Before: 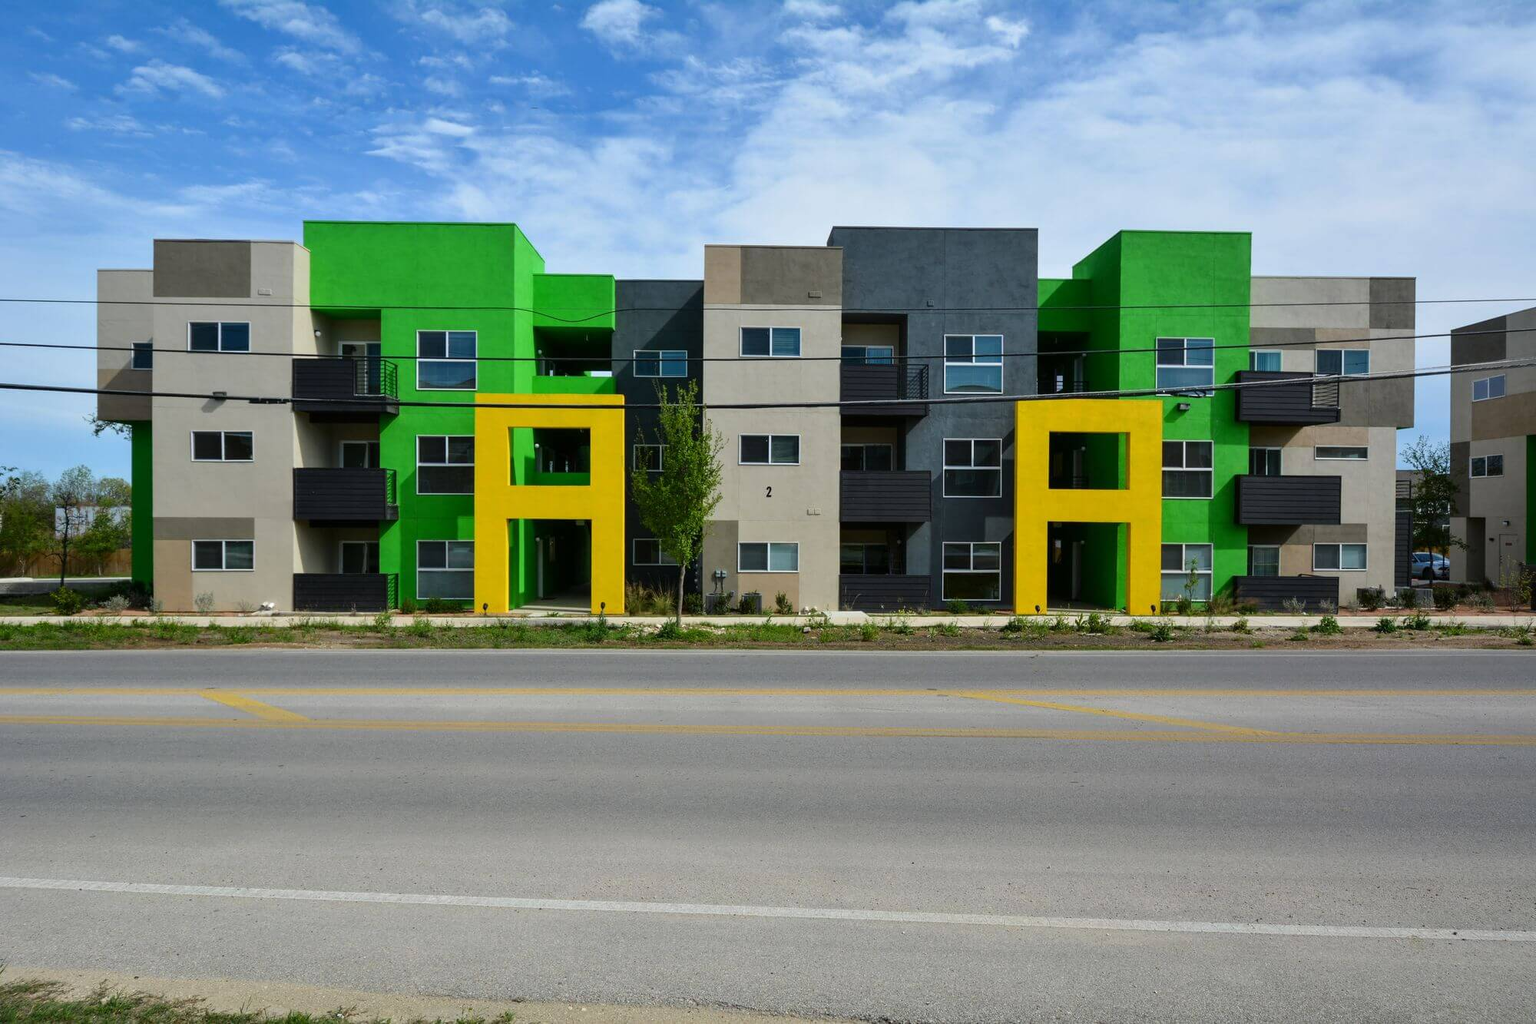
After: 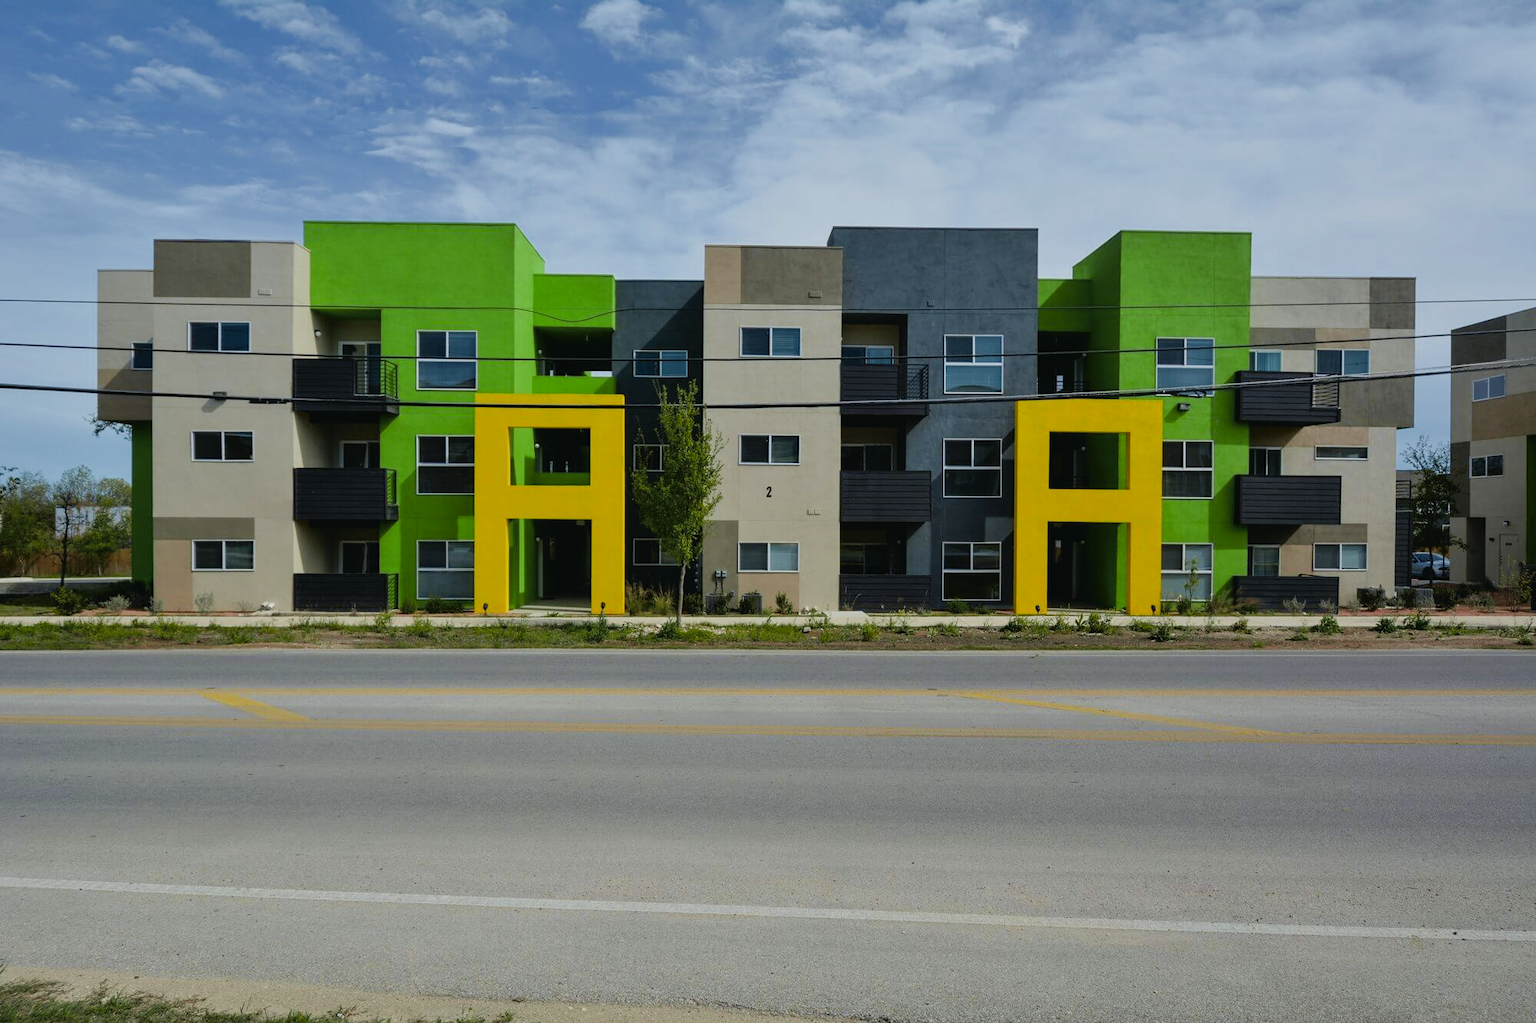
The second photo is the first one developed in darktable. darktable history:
filmic rgb: black relative exposure -16 EV, white relative exposure 6.92 EV, hardness 4.7
tone curve: curves: ch0 [(0, 0.024) (0.119, 0.146) (0.474, 0.464) (0.718, 0.721) (0.817, 0.839) (1, 0.998)]; ch1 [(0, 0) (0.377, 0.416) (0.439, 0.451) (0.477, 0.477) (0.501, 0.497) (0.538, 0.544) (0.58, 0.602) (0.664, 0.676) (0.783, 0.804) (1, 1)]; ch2 [(0, 0) (0.38, 0.405) (0.463, 0.456) (0.498, 0.497) (0.524, 0.535) (0.578, 0.576) (0.648, 0.665) (1, 1)], color space Lab, independent channels, preserve colors none
exposure: exposure -0.072 EV, compensate highlight preservation false
